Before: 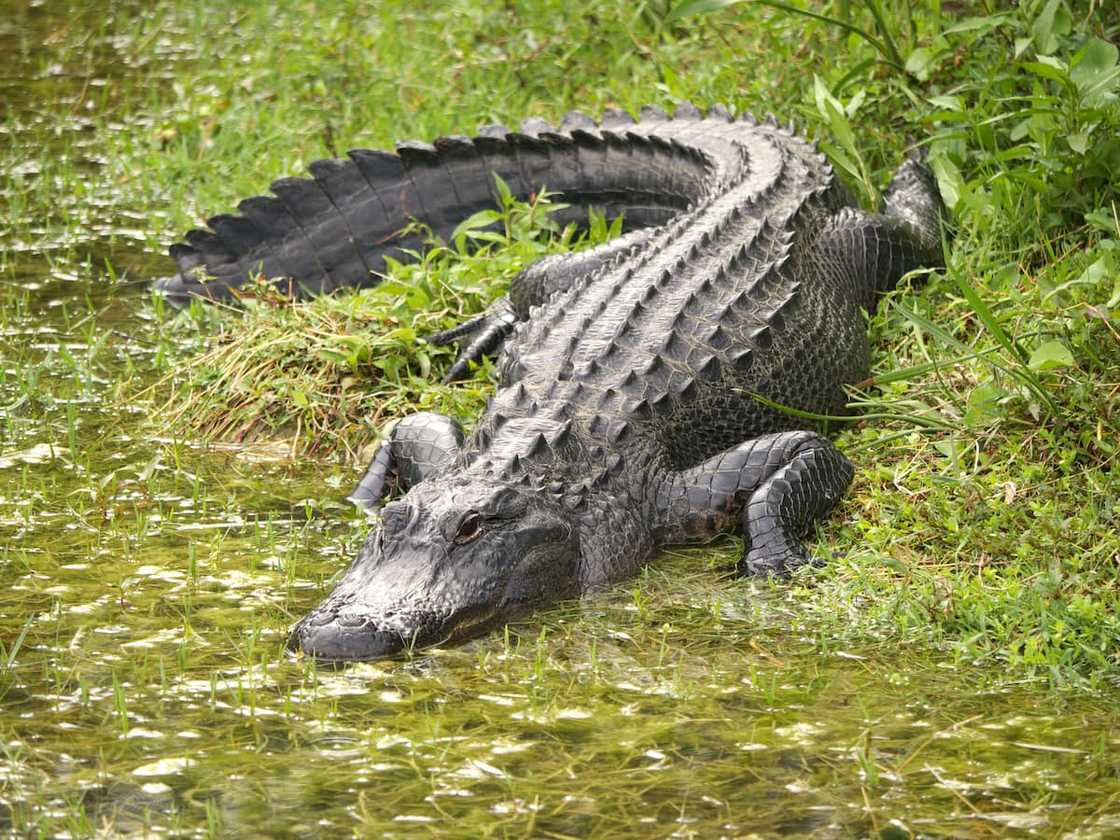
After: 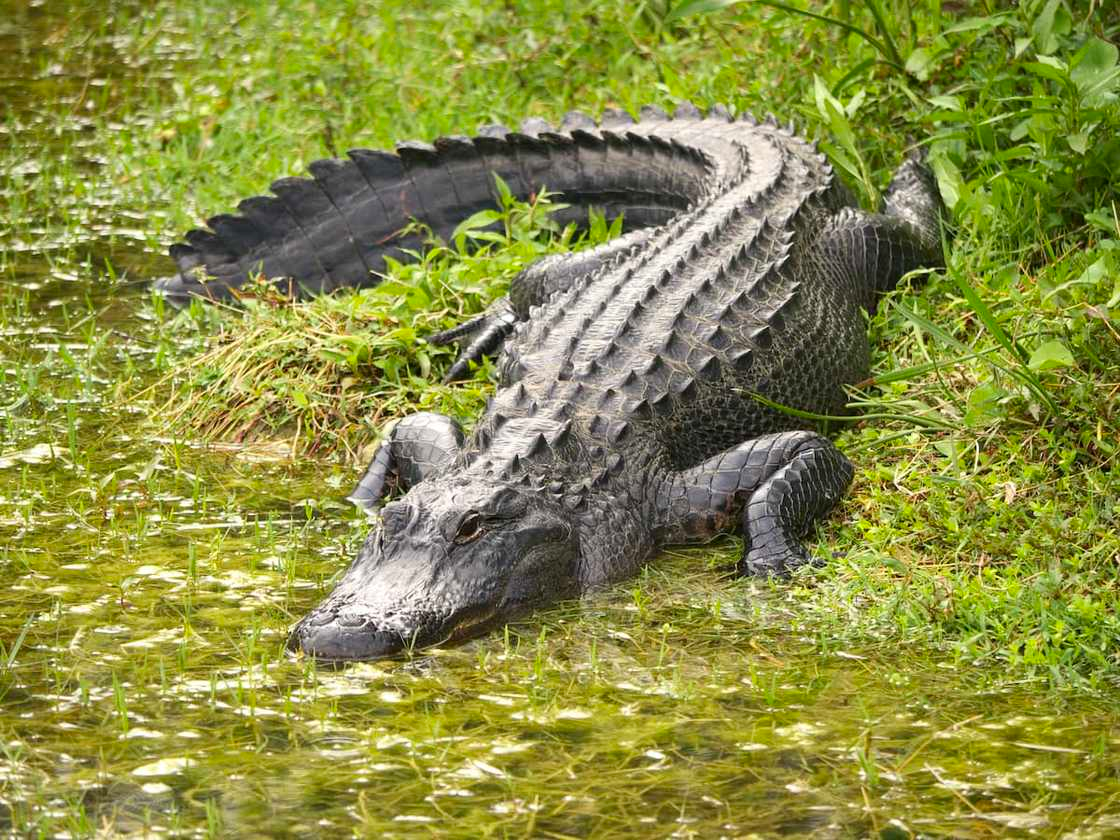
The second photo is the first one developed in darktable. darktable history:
contrast brightness saturation: contrast 0.081, saturation 0.203
